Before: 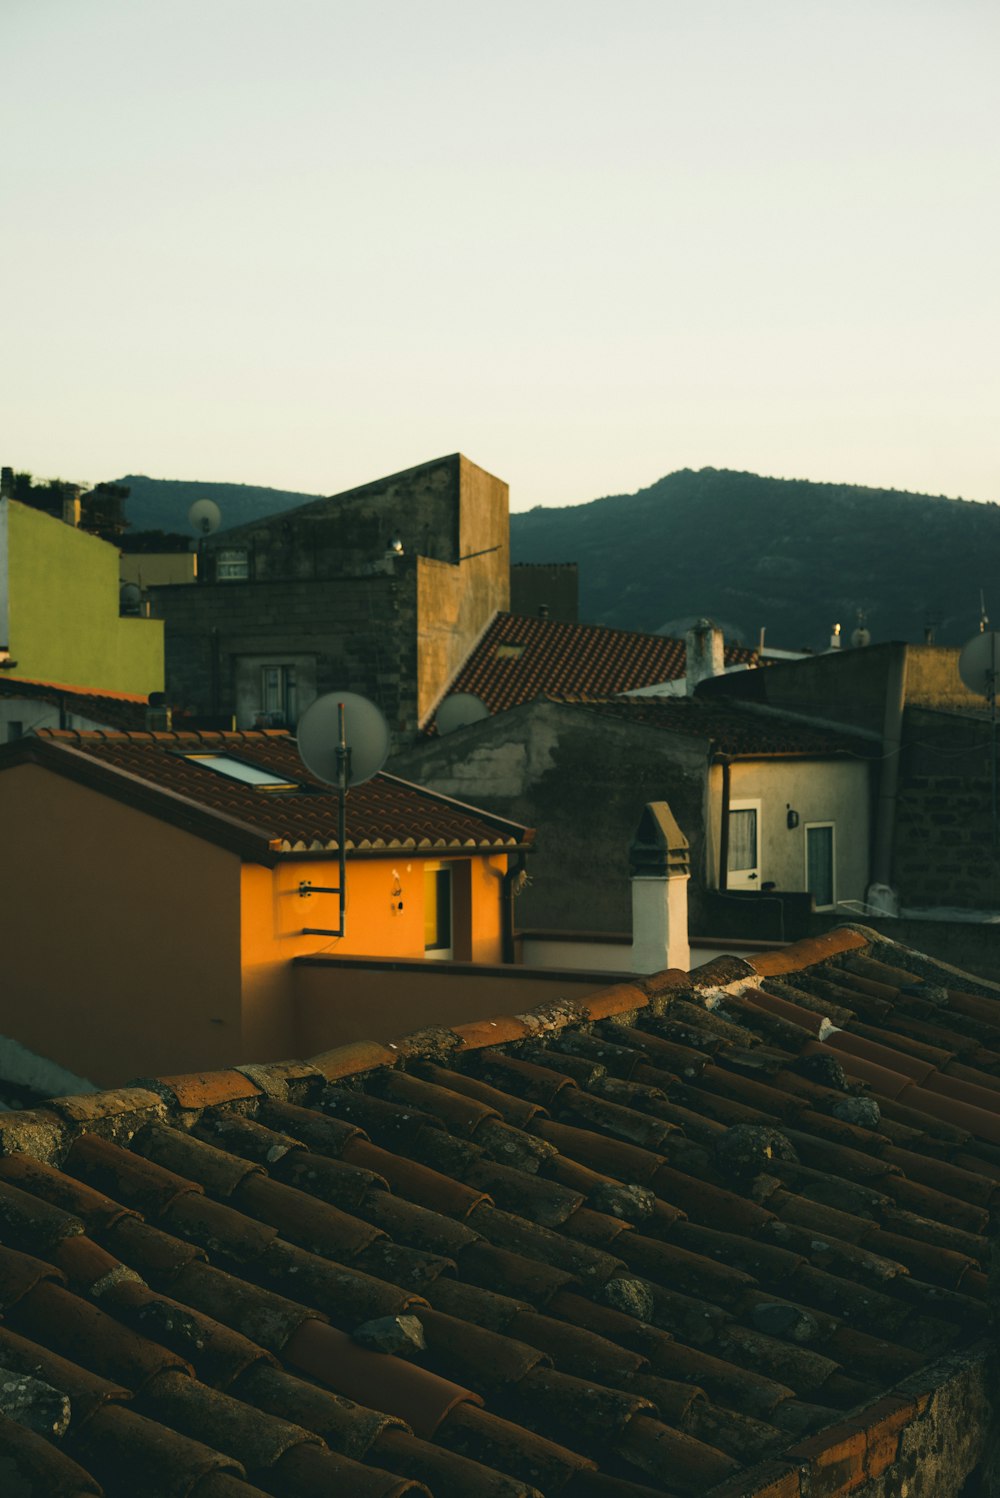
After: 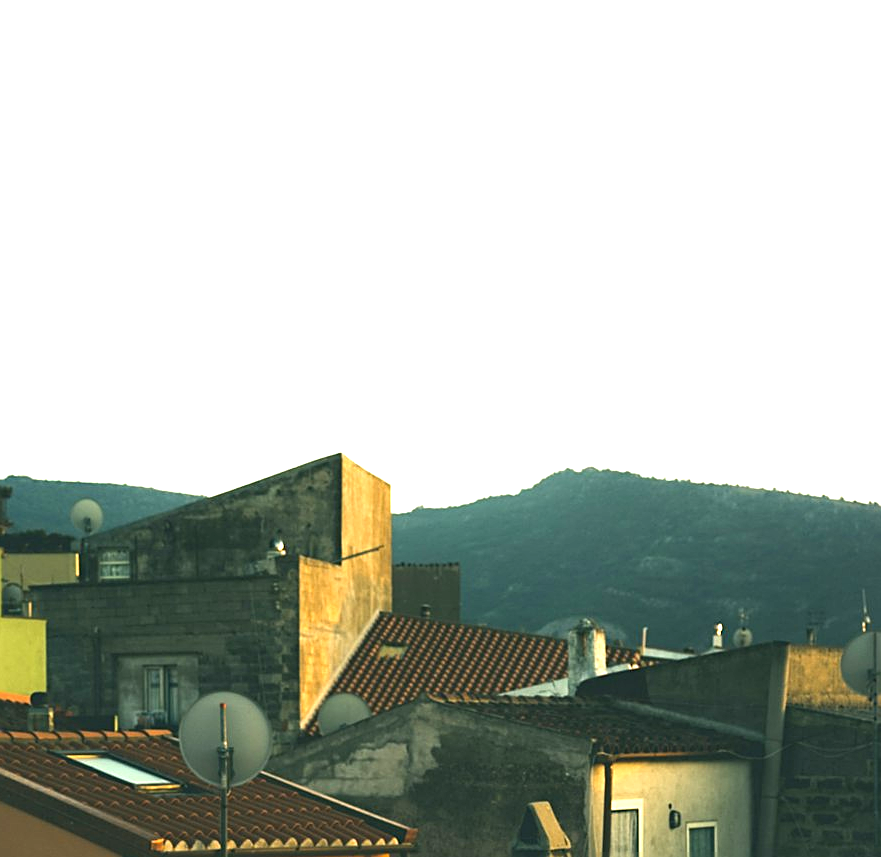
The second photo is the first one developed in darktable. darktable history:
crop and rotate: left 11.812%, bottom 42.776%
white balance: emerald 1
exposure: exposure 1.5 EV, compensate highlight preservation false
sharpen: on, module defaults
